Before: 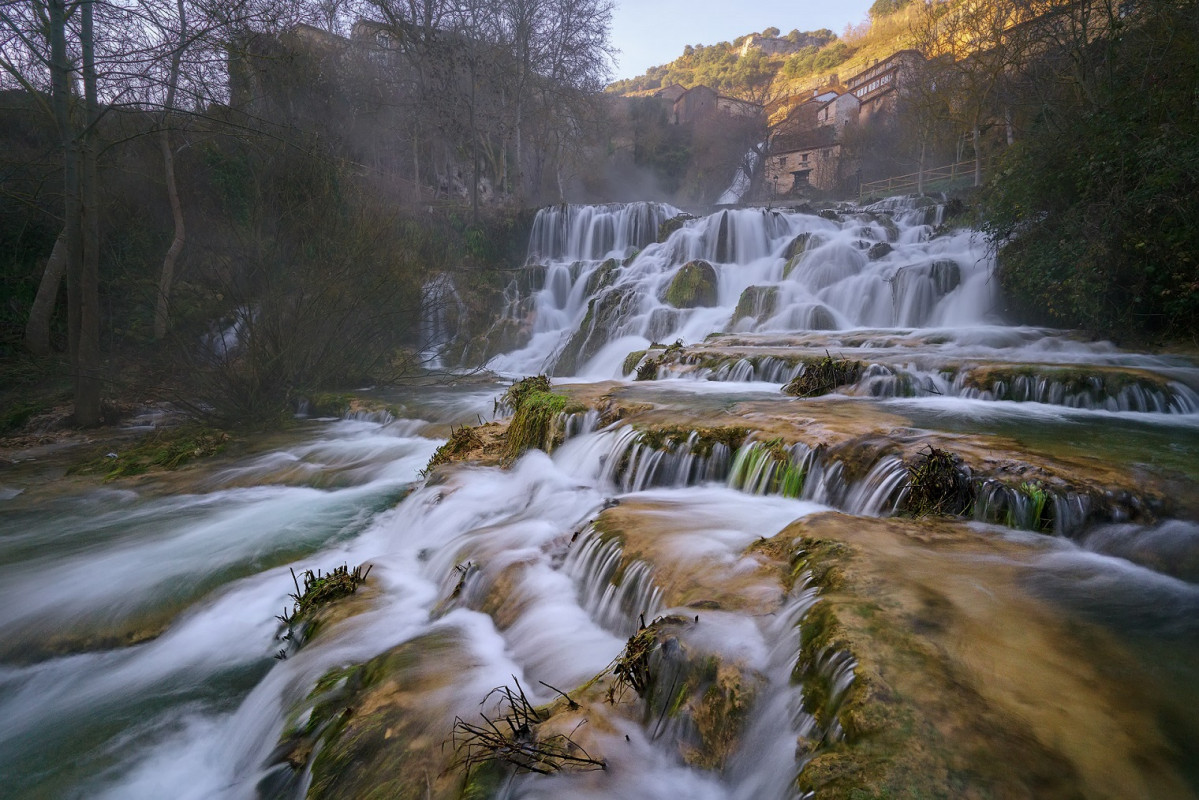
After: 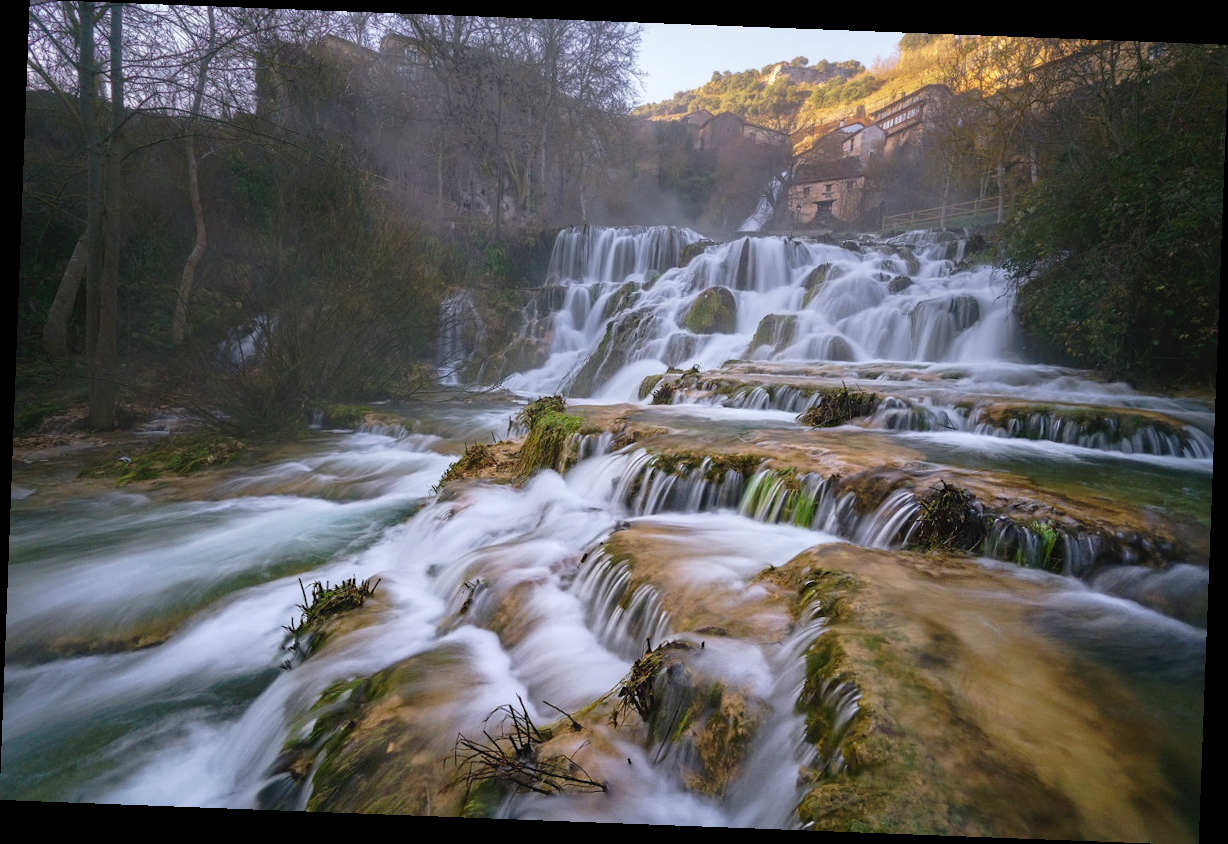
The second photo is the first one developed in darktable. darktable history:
rotate and perspective: rotation 2.17°, automatic cropping off
tone curve: curves: ch0 [(0, 0) (0.003, 0.049) (0.011, 0.051) (0.025, 0.055) (0.044, 0.065) (0.069, 0.081) (0.1, 0.11) (0.136, 0.15) (0.177, 0.195) (0.224, 0.242) (0.277, 0.308) (0.335, 0.375) (0.399, 0.436) (0.468, 0.5) (0.543, 0.574) (0.623, 0.665) (0.709, 0.761) (0.801, 0.851) (0.898, 0.933) (1, 1)], preserve colors none
